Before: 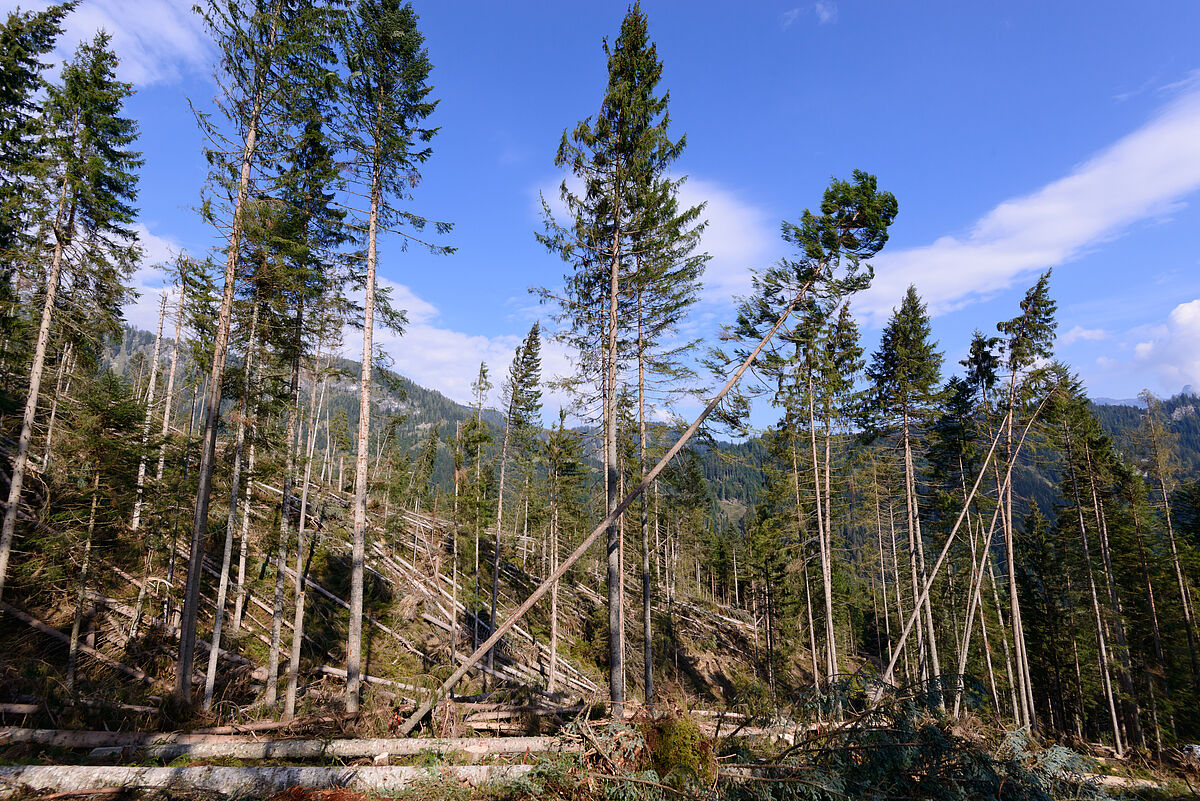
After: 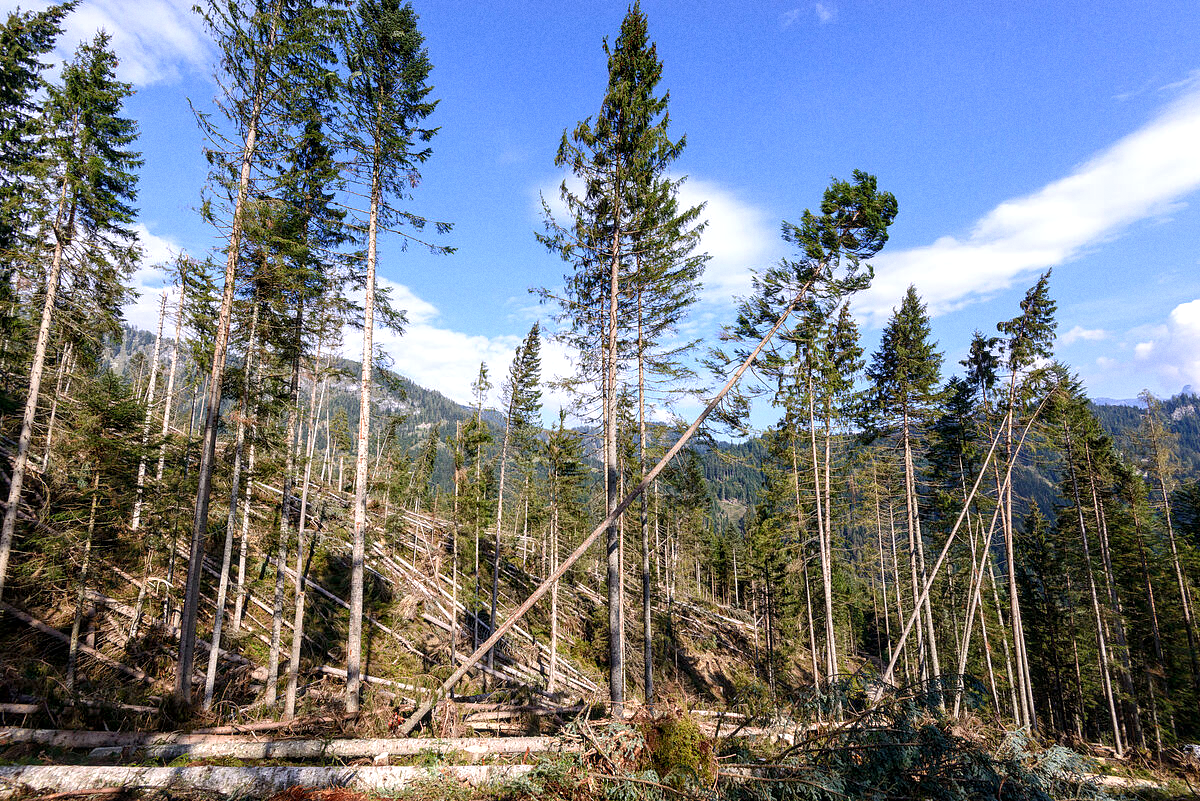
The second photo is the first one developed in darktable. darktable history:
grain: coarseness 0.47 ISO
exposure: black level correction 0.001, exposure 0.5 EV, compensate exposure bias true, compensate highlight preservation false
local contrast: on, module defaults
